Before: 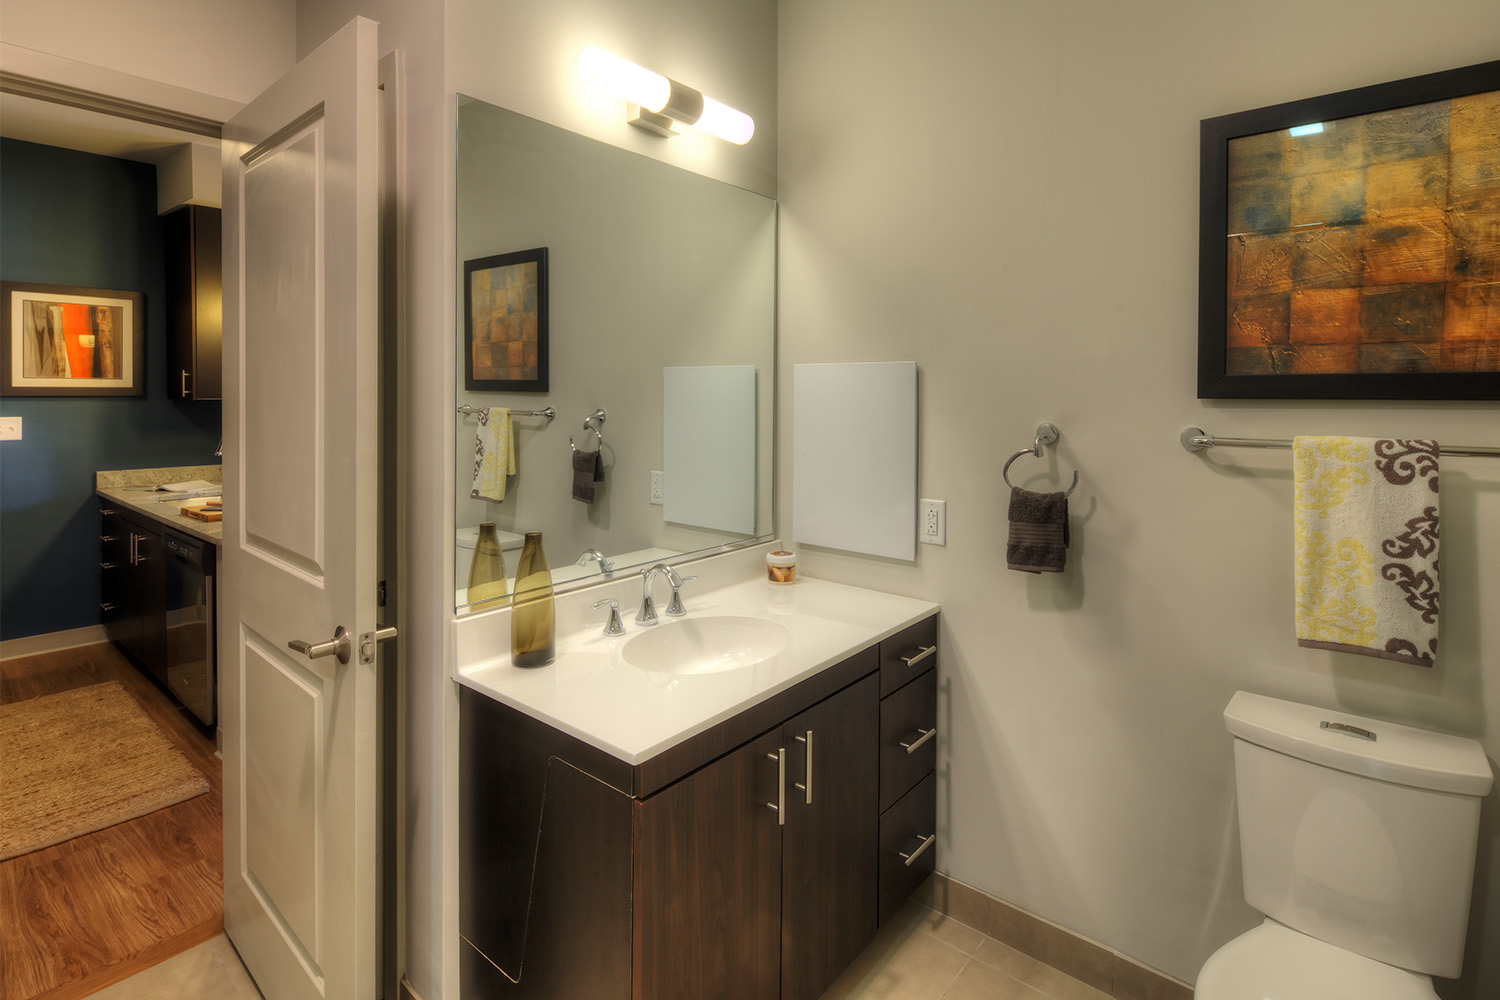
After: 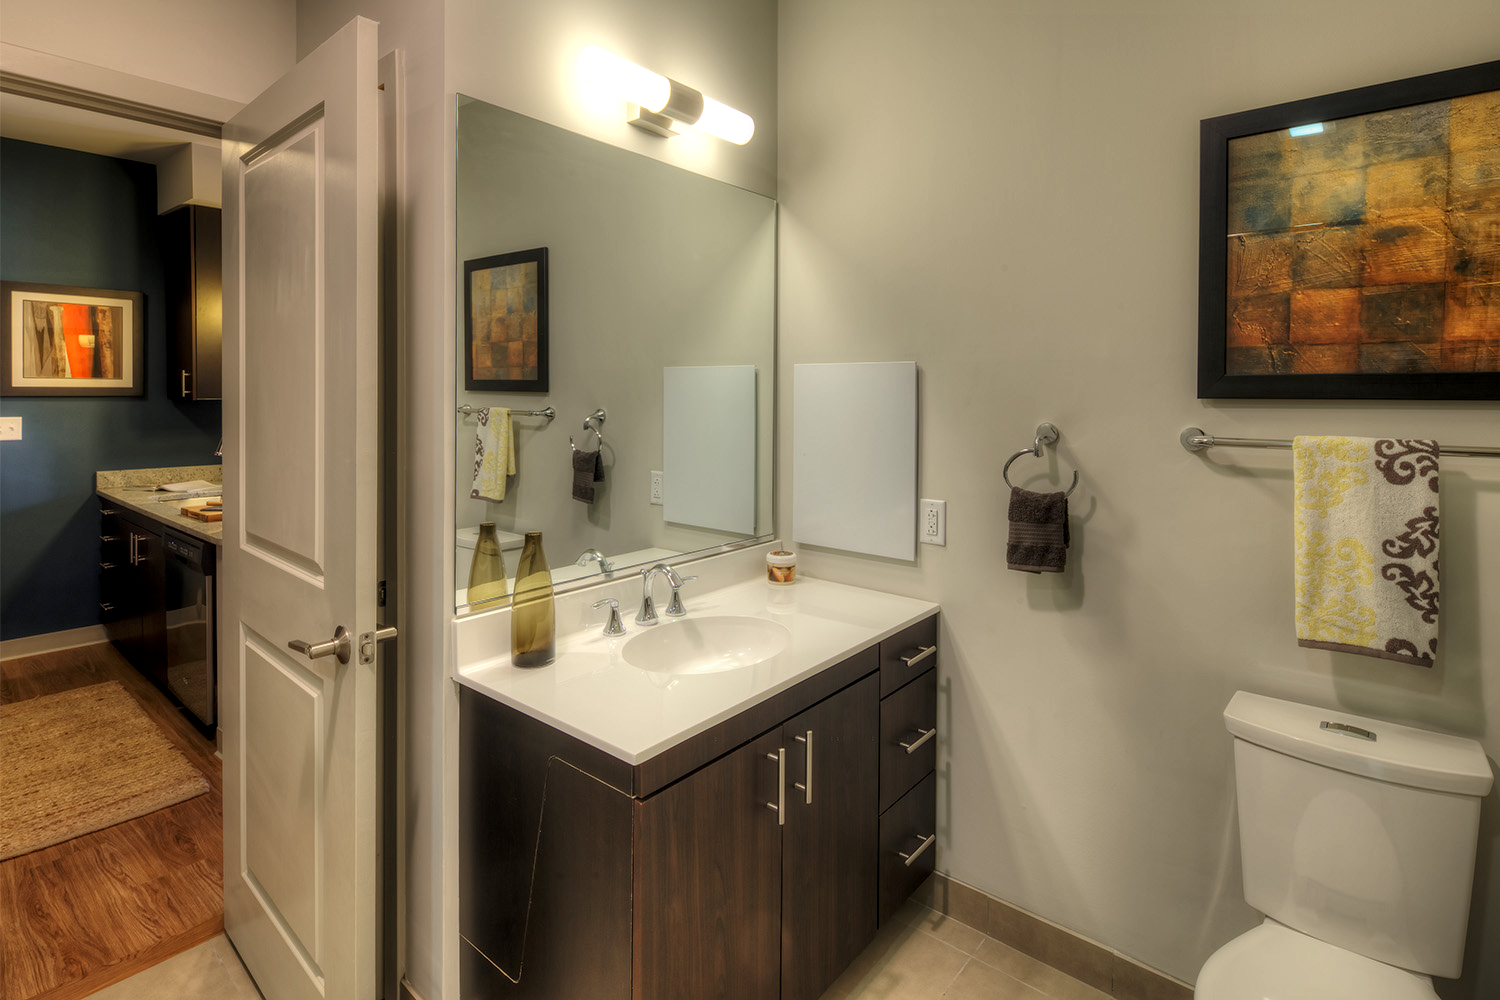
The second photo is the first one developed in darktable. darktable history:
local contrast: on, module defaults
contrast equalizer: y [[0.5, 0.5, 0.472, 0.5, 0.5, 0.5], [0.5 ×6], [0.5 ×6], [0 ×6], [0 ×6]]
